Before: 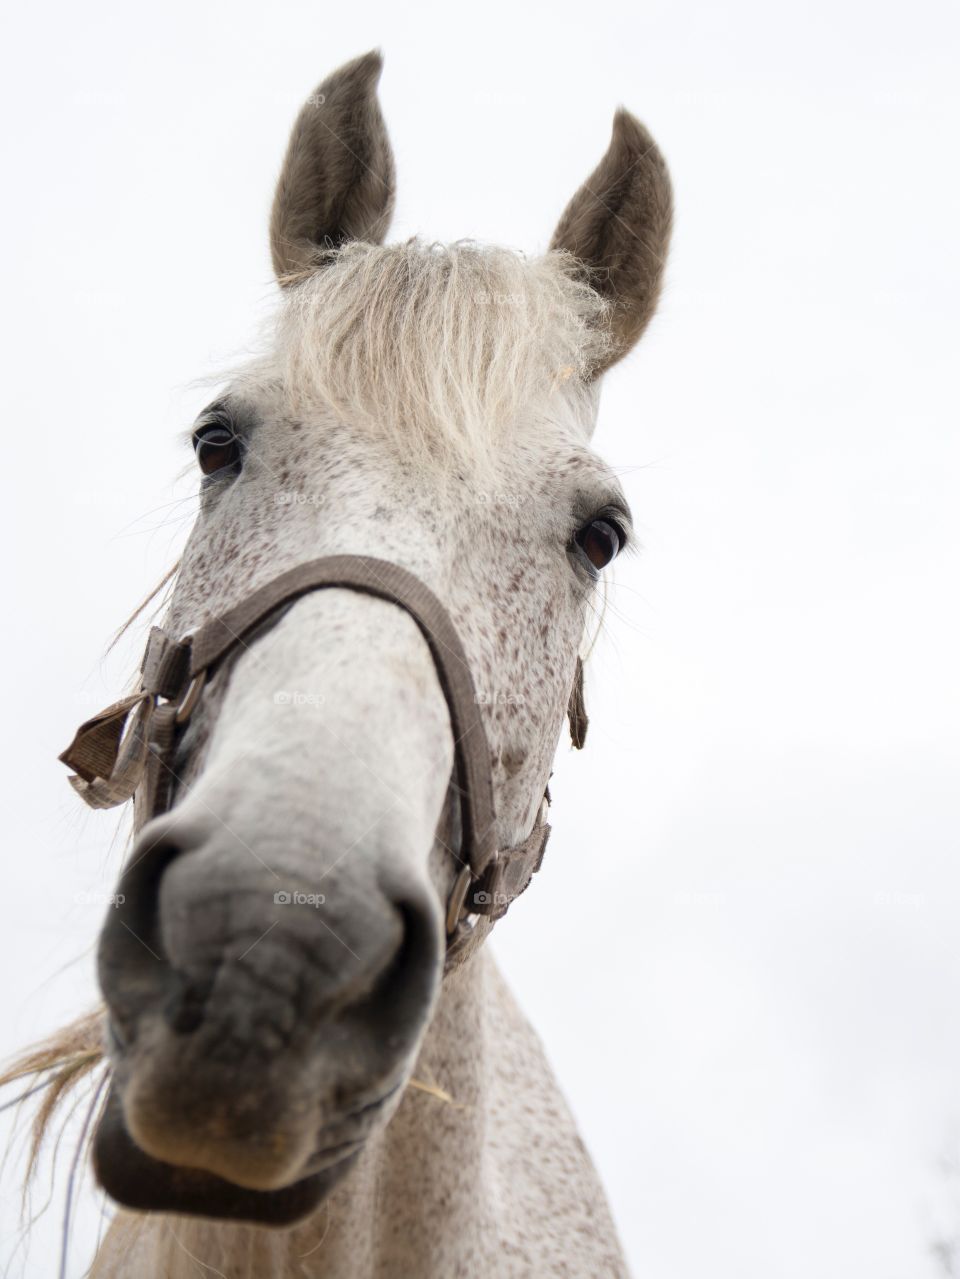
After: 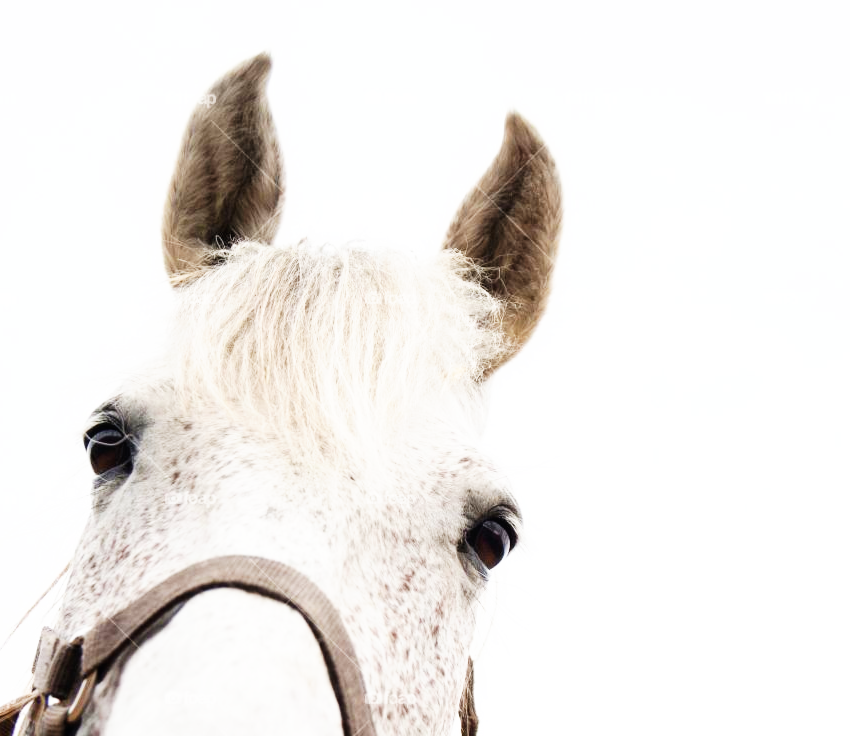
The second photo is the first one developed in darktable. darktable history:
exposure: exposure -0.043 EV, compensate exposure bias true, compensate highlight preservation false
base curve: curves: ch0 [(0, 0) (0.007, 0.004) (0.027, 0.03) (0.046, 0.07) (0.207, 0.54) (0.442, 0.872) (0.673, 0.972) (1, 1)], preserve colors none
crop and rotate: left 11.374%, bottom 42.442%
